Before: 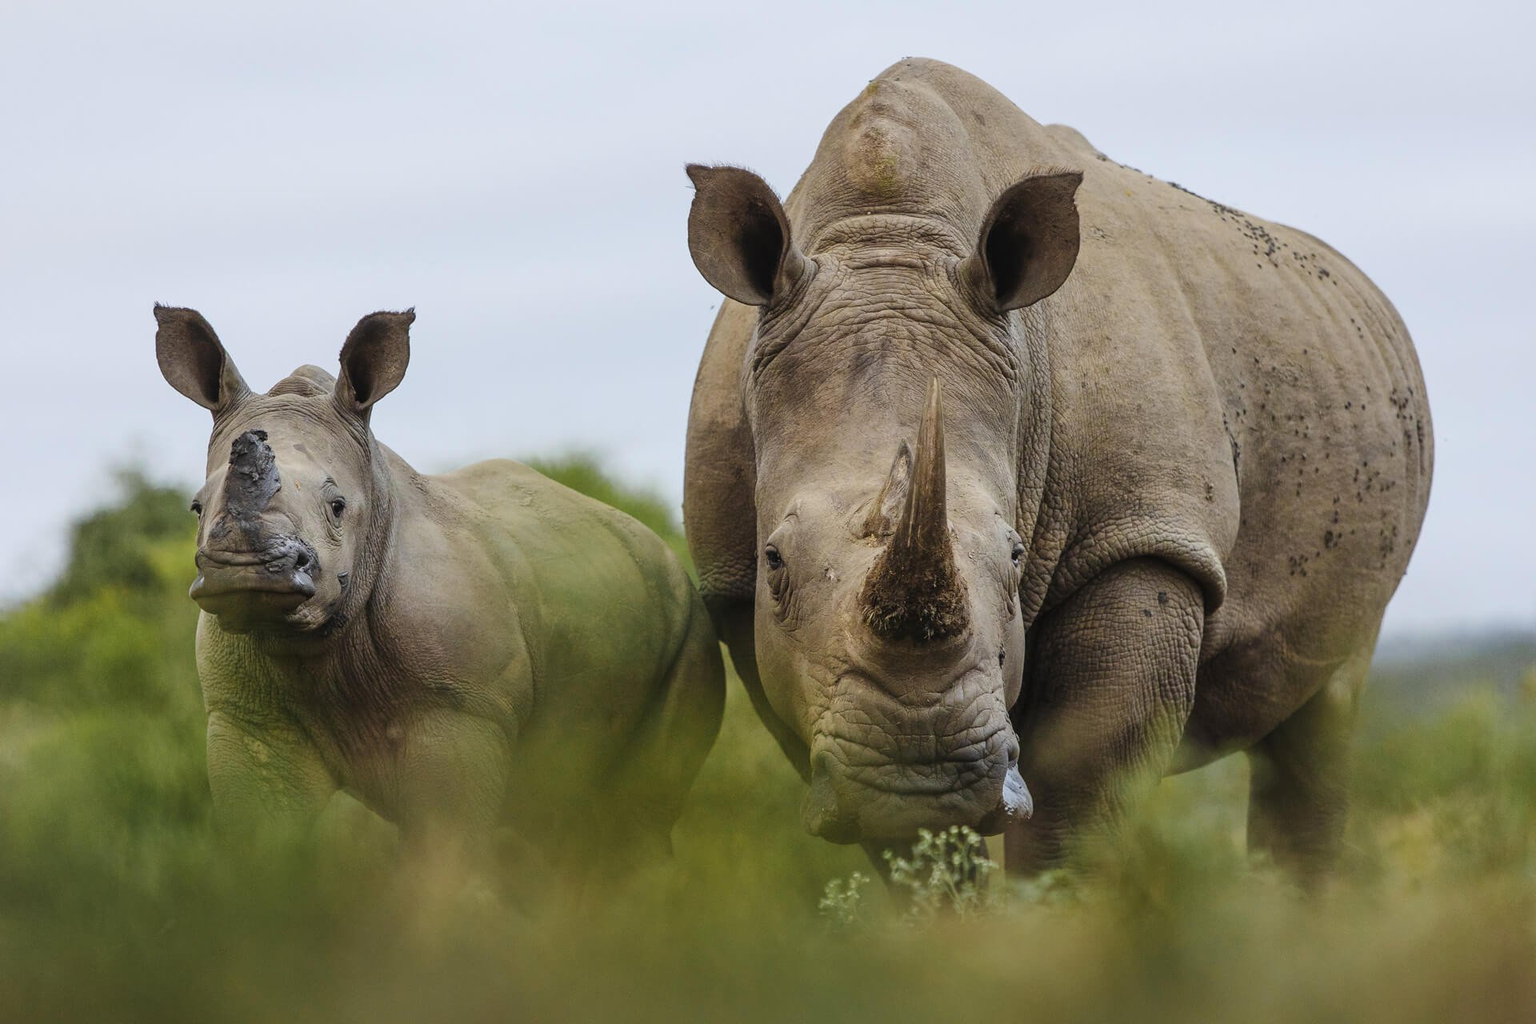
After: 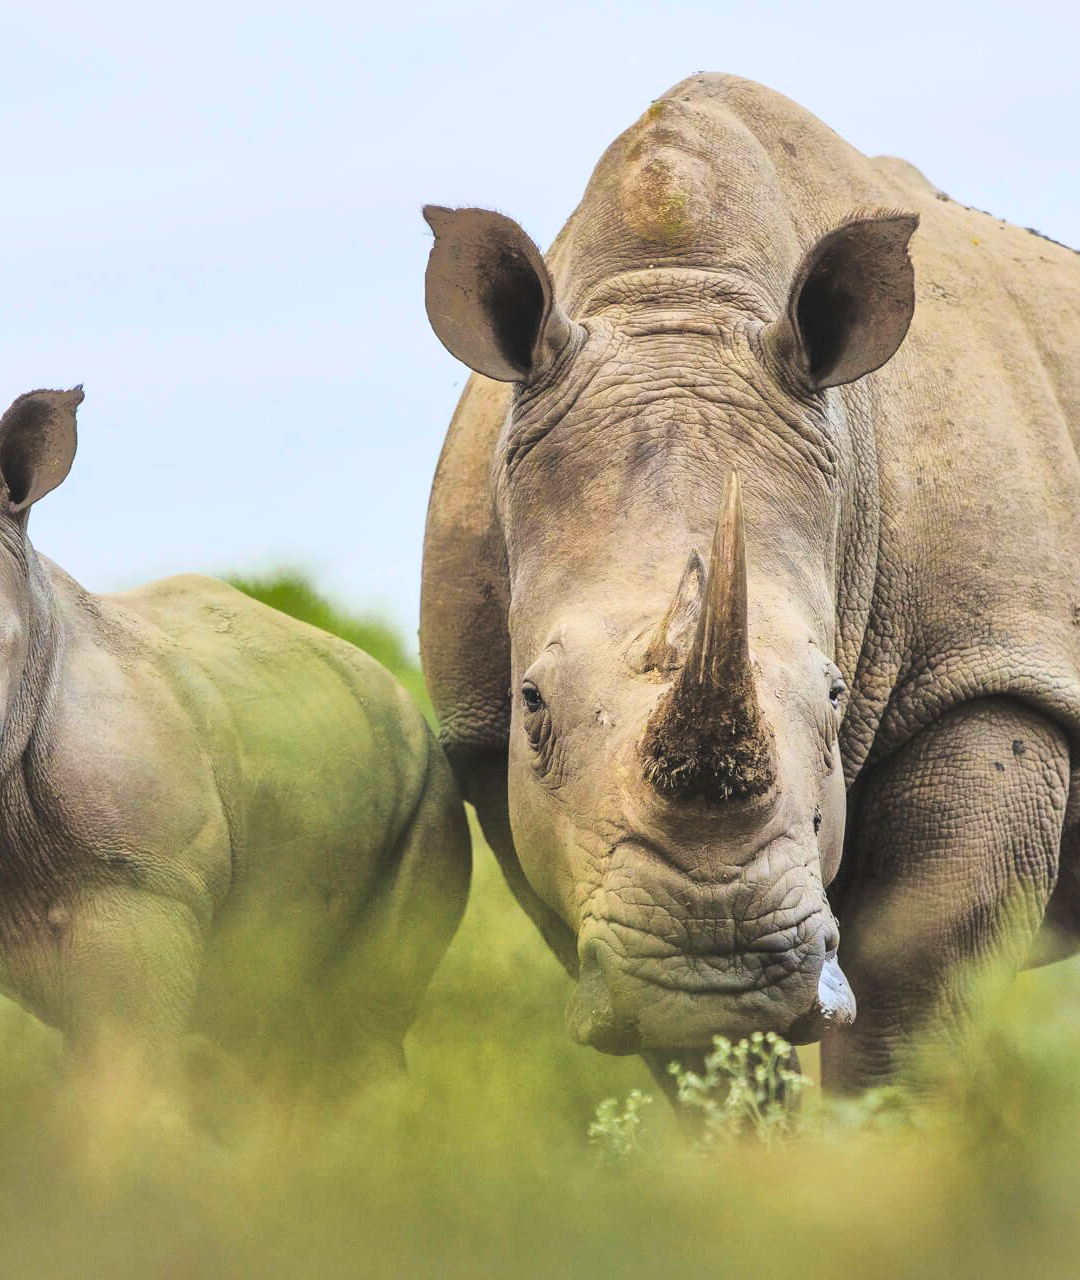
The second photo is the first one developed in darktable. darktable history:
base curve: curves: ch0 [(0, 0) (0, 0.001) (0.001, 0.001) (0.004, 0.002) (0.007, 0.004) (0.015, 0.013) (0.033, 0.045) (0.052, 0.096) (0.075, 0.17) (0.099, 0.241) (0.163, 0.42) (0.219, 0.55) (0.259, 0.616) (0.327, 0.722) (0.365, 0.765) (0.522, 0.873) (0.547, 0.881) (0.689, 0.919) (0.826, 0.952) (1, 1)]
crop and rotate: left 22.7%, right 21.034%
shadows and highlights: shadows 39.48, highlights -59.74
exposure: black level correction -0.008, exposure 0.067 EV, compensate highlight preservation false
